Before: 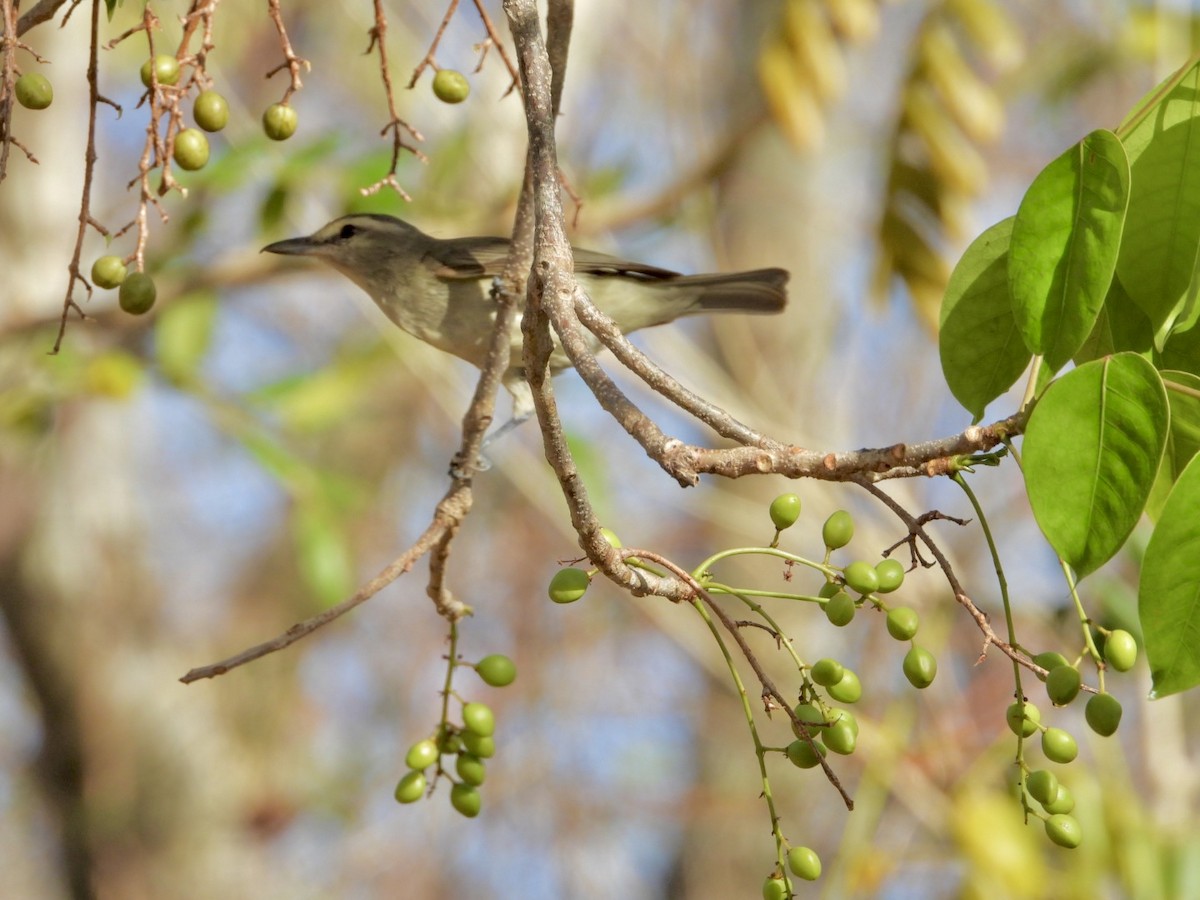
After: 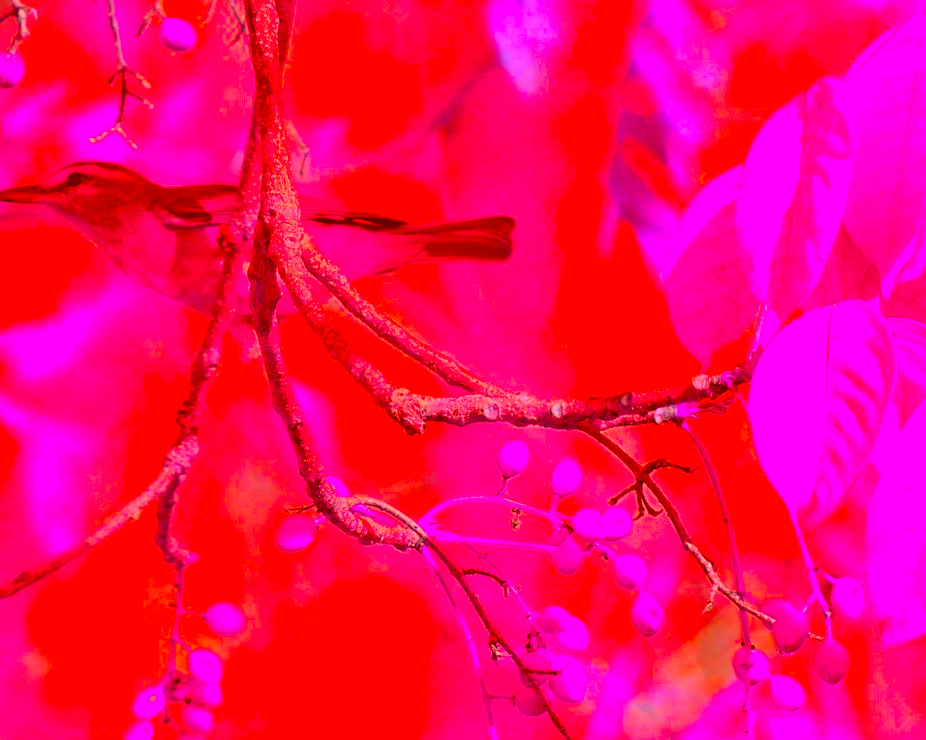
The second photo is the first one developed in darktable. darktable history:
contrast brightness saturation: saturation -0.027
crop: left 22.76%, top 5.875%, bottom 11.87%
sharpen: on, module defaults
color correction: highlights a* -39.66, highlights b* -39.78, shadows a* -39.6, shadows b* -39.82, saturation -2.95
